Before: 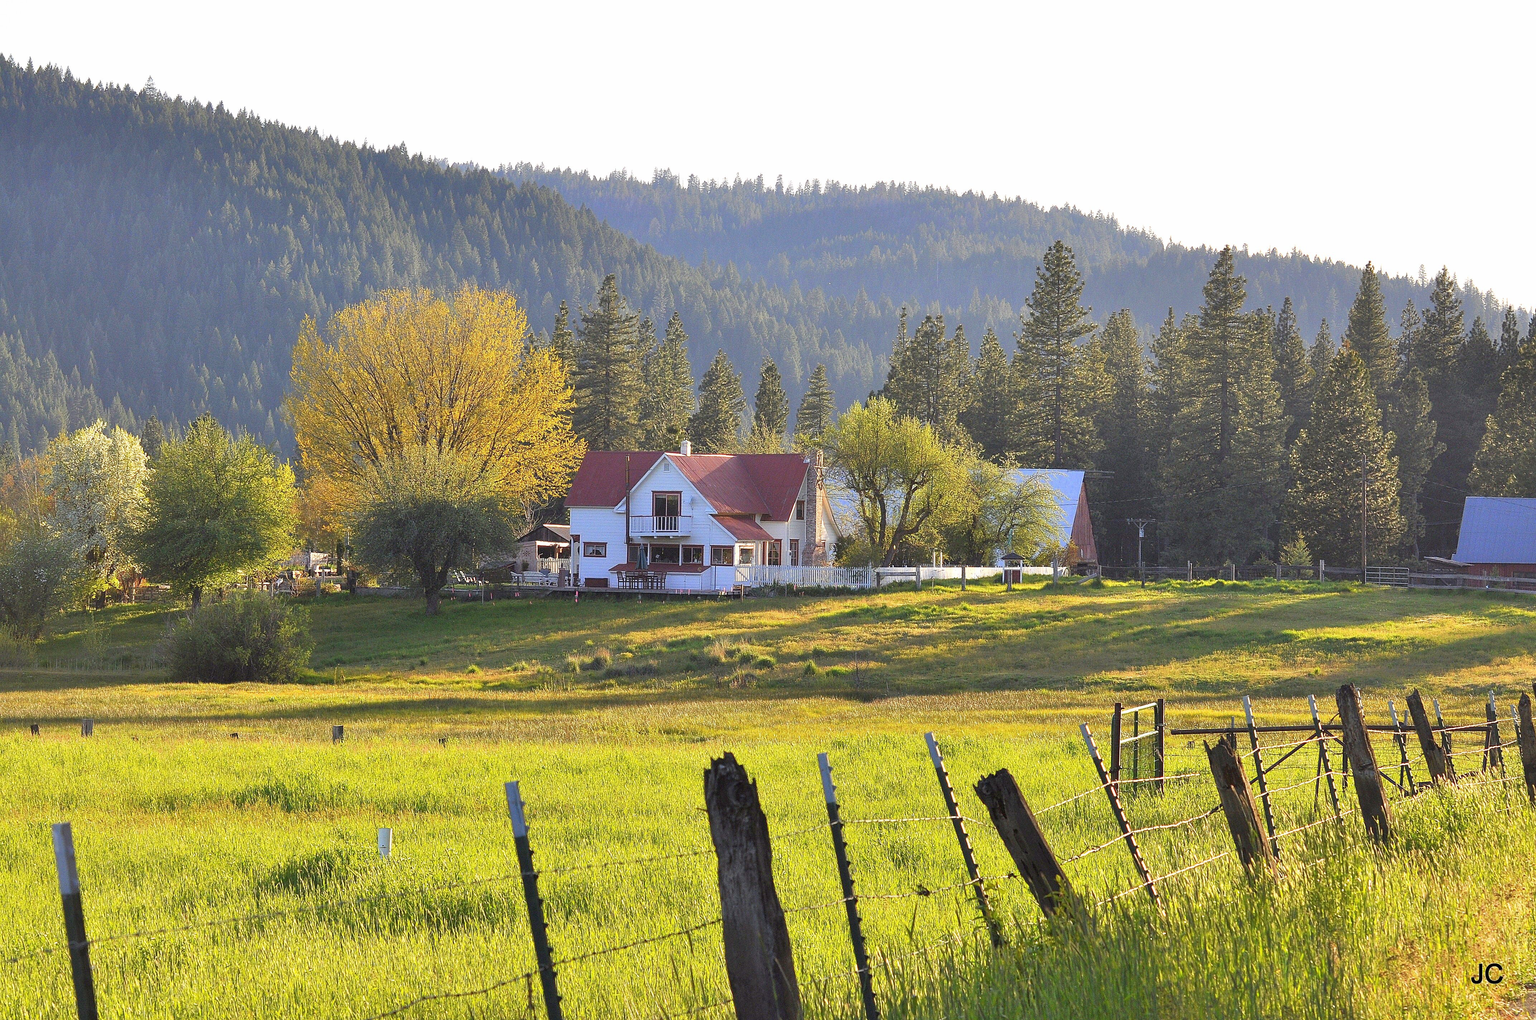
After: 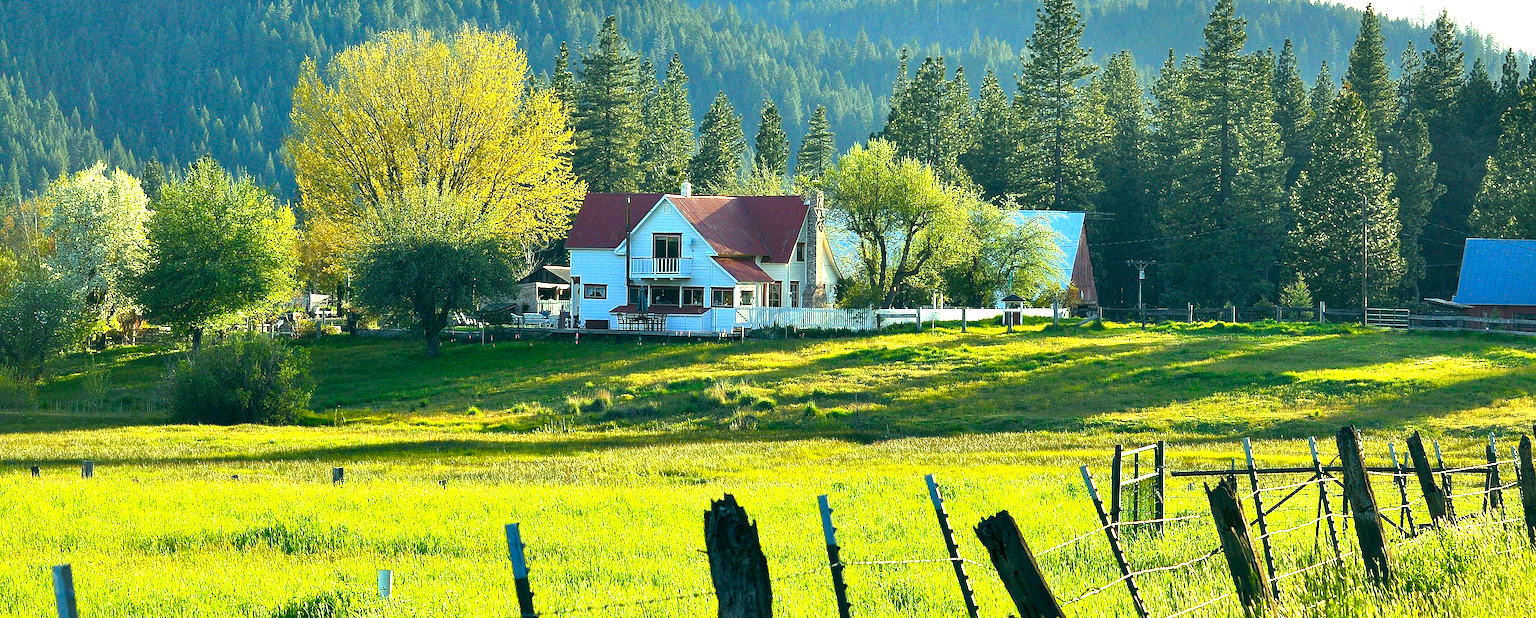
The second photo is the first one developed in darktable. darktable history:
haze removal: adaptive false
color balance rgb: shadows lift › luminance -7.7%, shadows lift › chroma 2.13%, shadows lift › hue 165.27°, power › luminance -7.77%, power › chroma 1.1%, power › hue 215.88°, highlights gain › luminance 15.15%, highlights gain › chroma 7%, highlights gain › hue 125.57°, global offset › luminance -0.33%, global offset › chroma 0.11%, global offset › hue 165.27°, perceptual saturation grading › global saturation 24.42%, perceptual saturation grading › highlights -24.42%, perceptual saturation grading › mid-tones 24.42%, perceptual saturation grading › shadows 40%, perceptual brilliance grading › global brilliance -5%, perceptual brilliance grading › highlights 24.42%, perceptual brilliance grading › mid-tones 7%, perceptual brilliance grading › shadows -5%
crop and rotate: top 25.357%, bottom 13.942%
